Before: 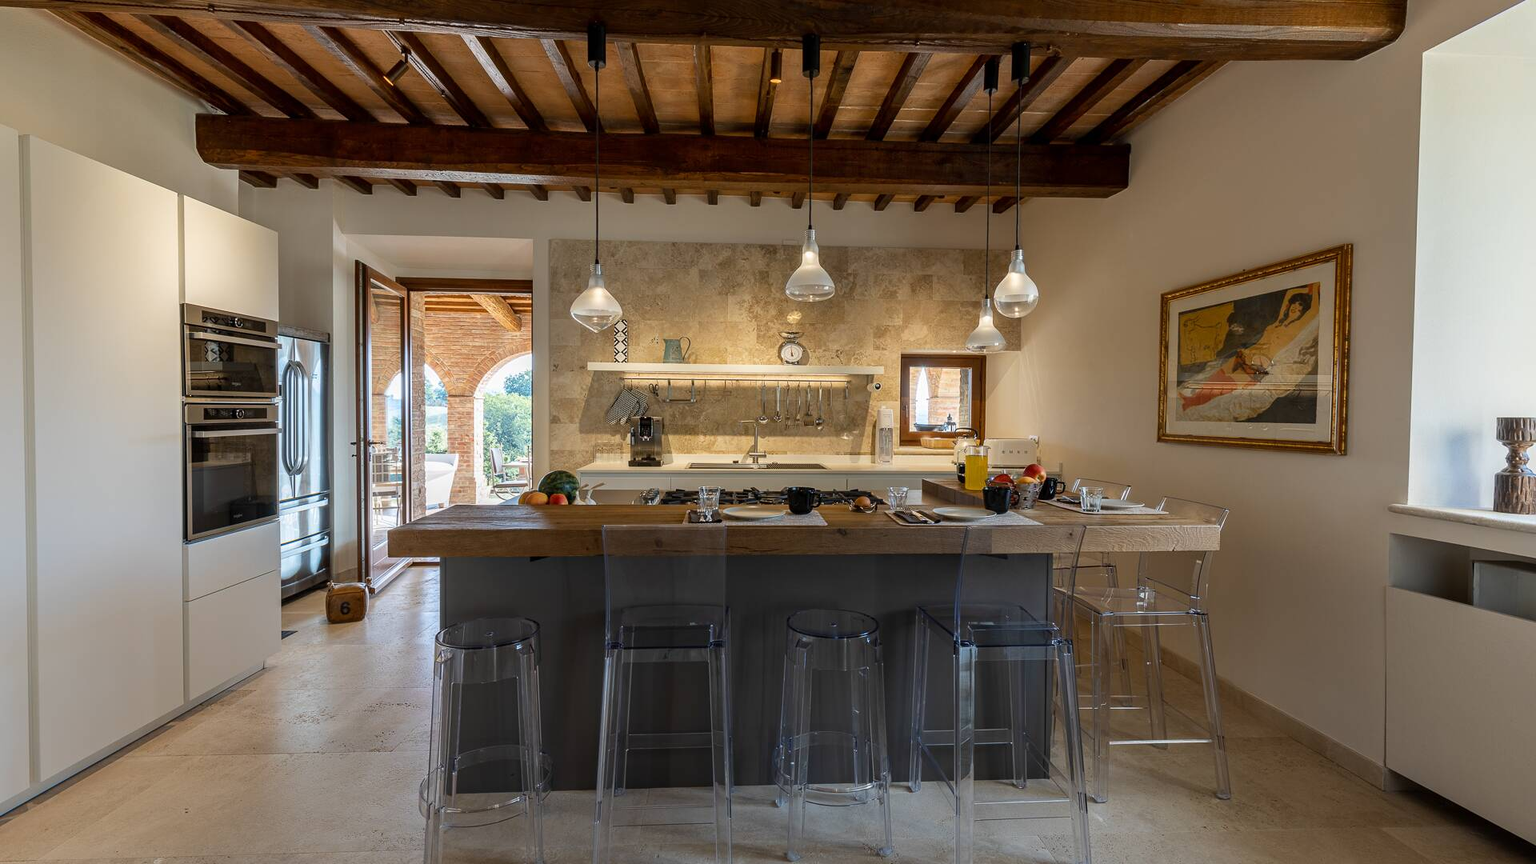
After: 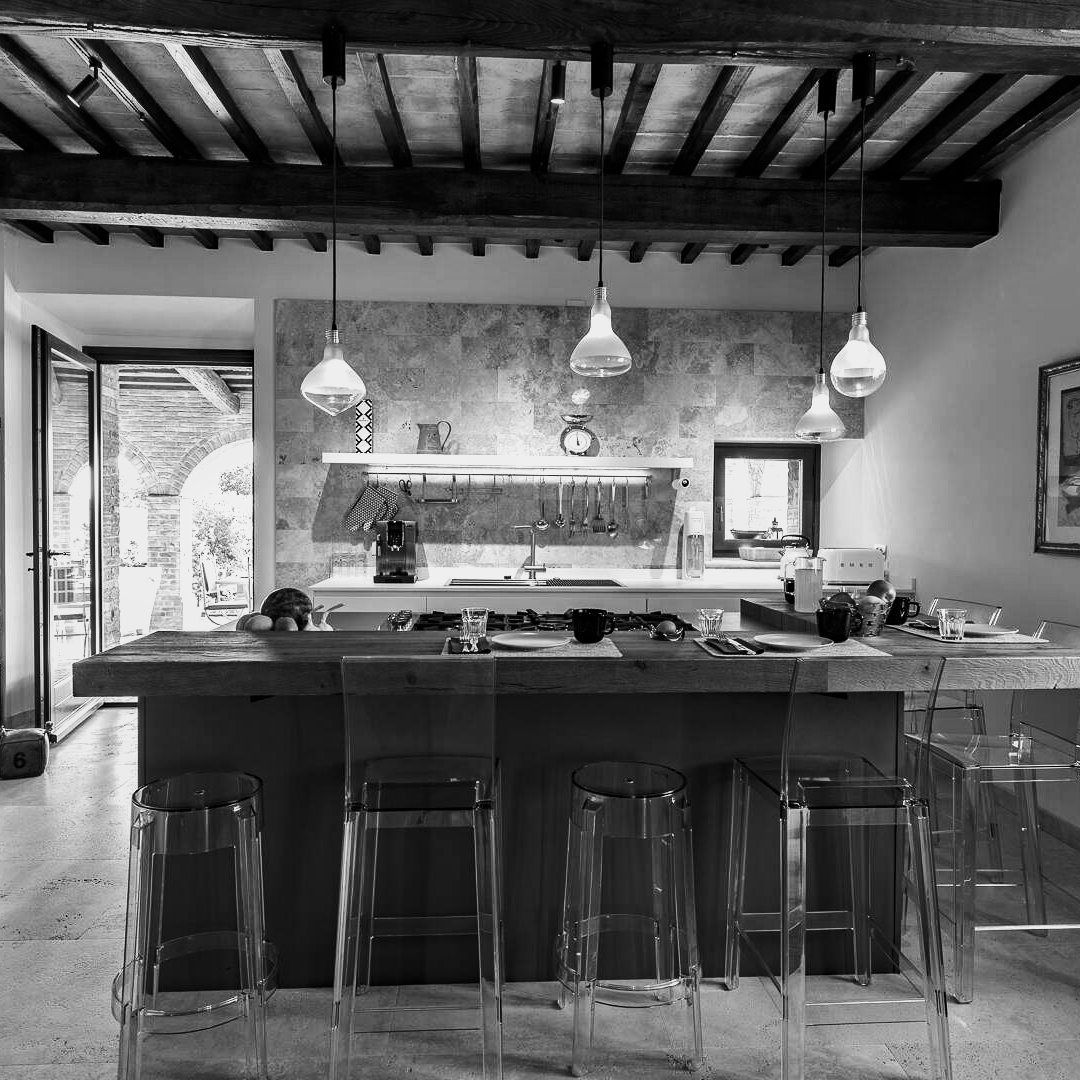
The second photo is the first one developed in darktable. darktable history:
monochrome: a -92.57, b 58.91
exposure: black level correction 0, exposure 0.7 EV, compensate exposure bias true, compensate highlight preservation false
shadows and highlights: low approximation 0.01, soften with gaussian
haze removal: compatibility mode true, adaptive false
crop: left 21.496%, right 22.254%
contrast brightness saturation: contrast 0.21, brightness -0.11, saturation 0.21
